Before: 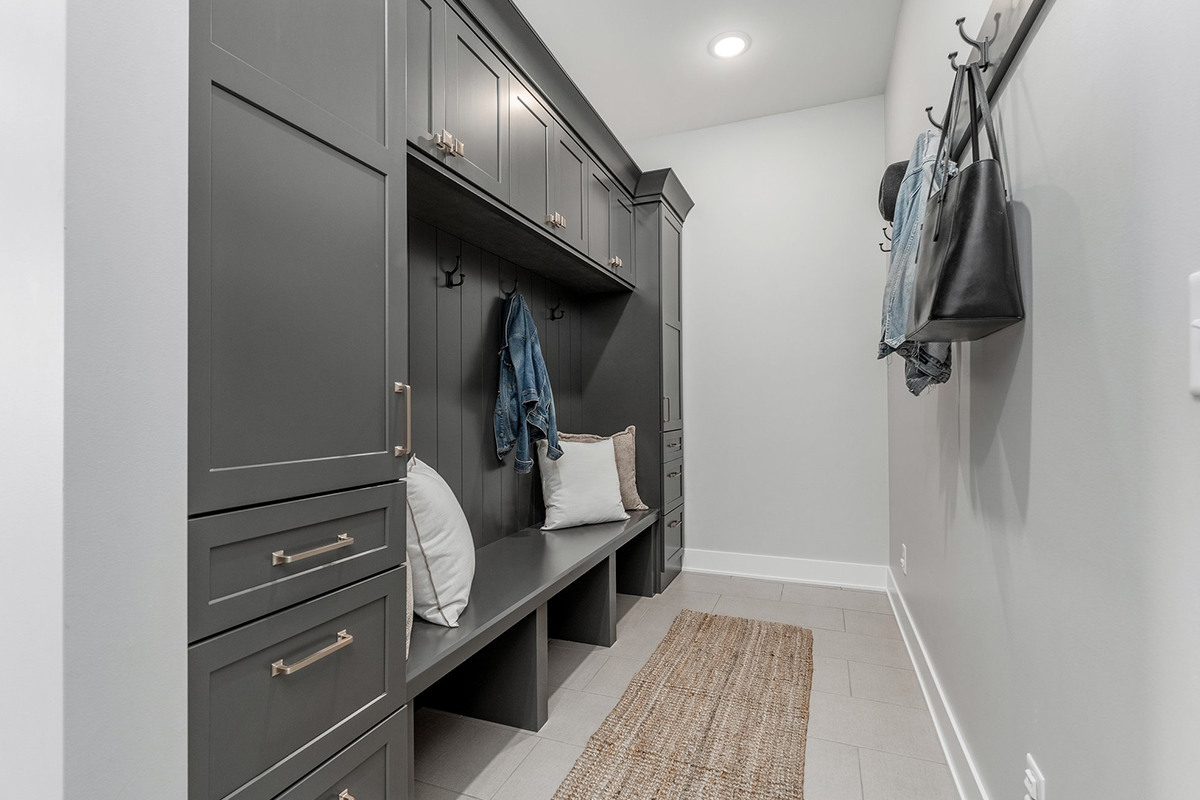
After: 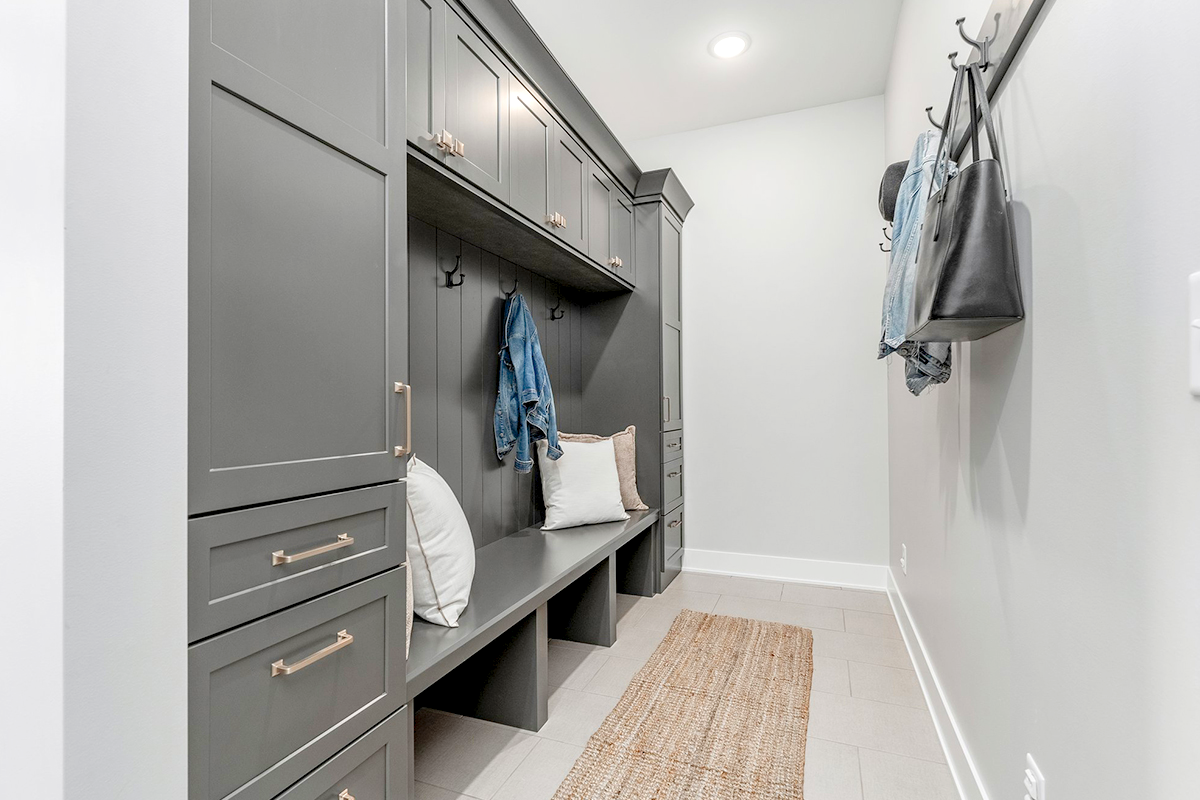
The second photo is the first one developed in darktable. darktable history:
levels: levels [0, 0.397, 0.955]
contrast equalizer: octaves 7, y [[0.6 ×6], [0.55 ×6], [0 ×6], [0 ×6], [0 ×6]], mix 0.15
